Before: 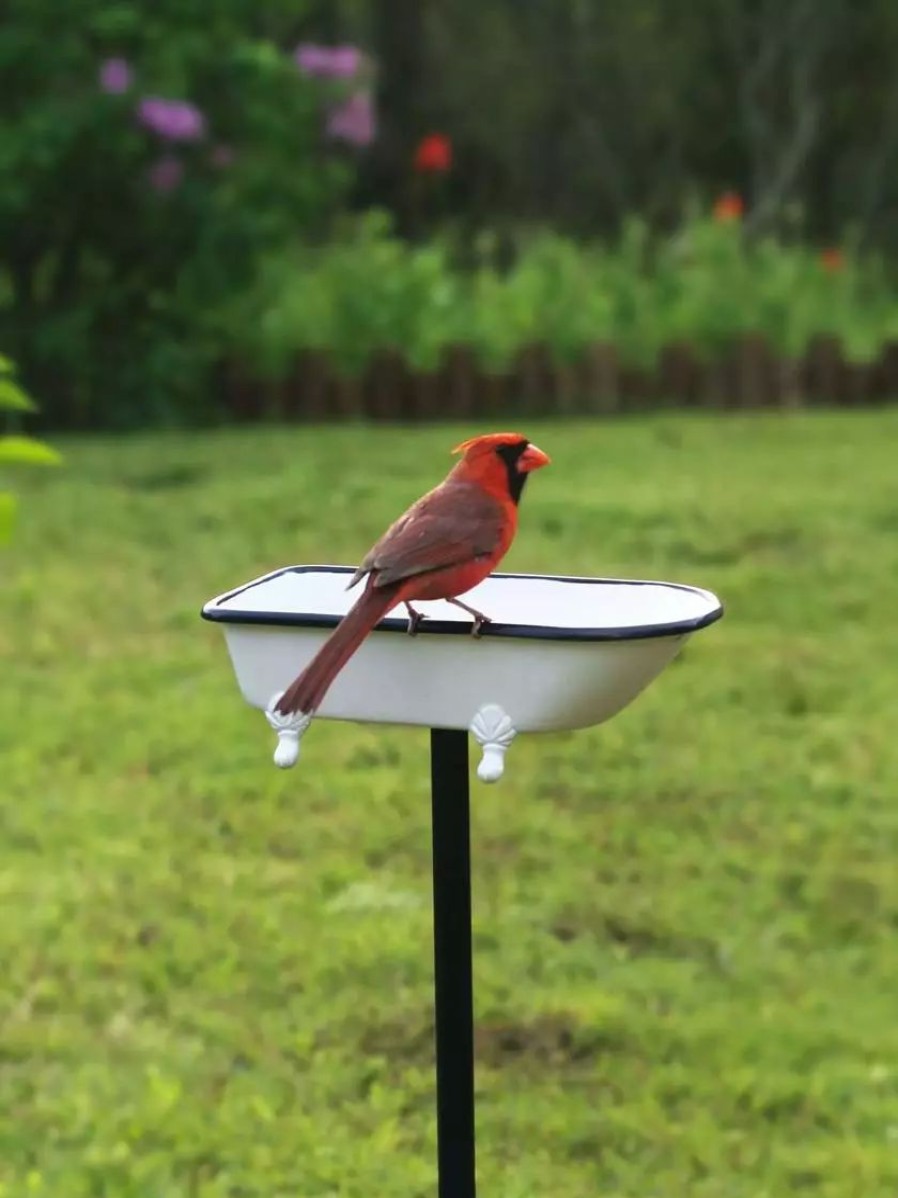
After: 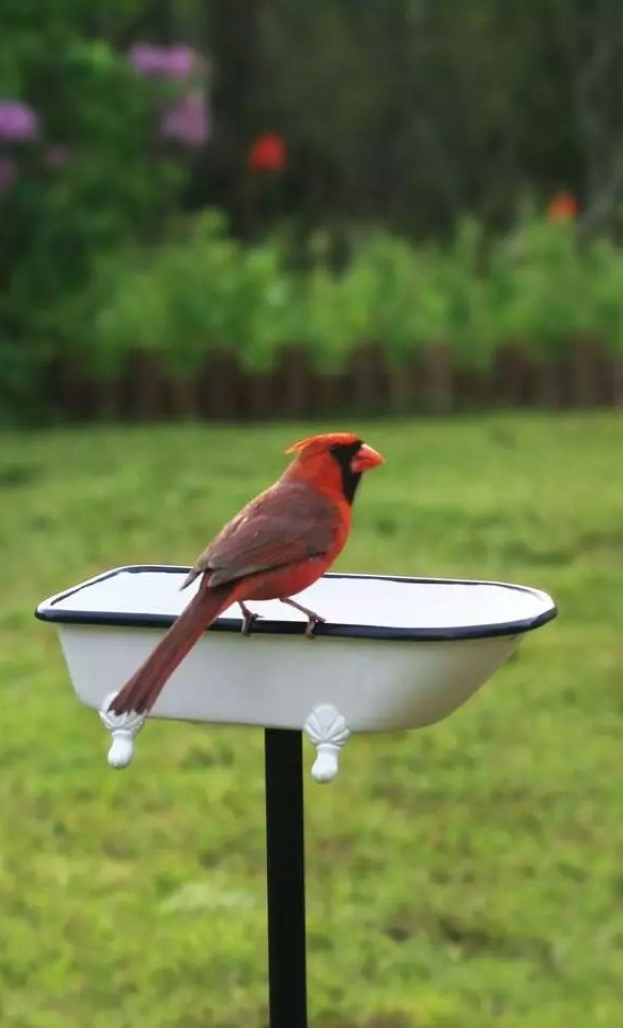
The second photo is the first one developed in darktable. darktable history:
crop: left 18.515%, right 12.103%, bottom 14.144%
